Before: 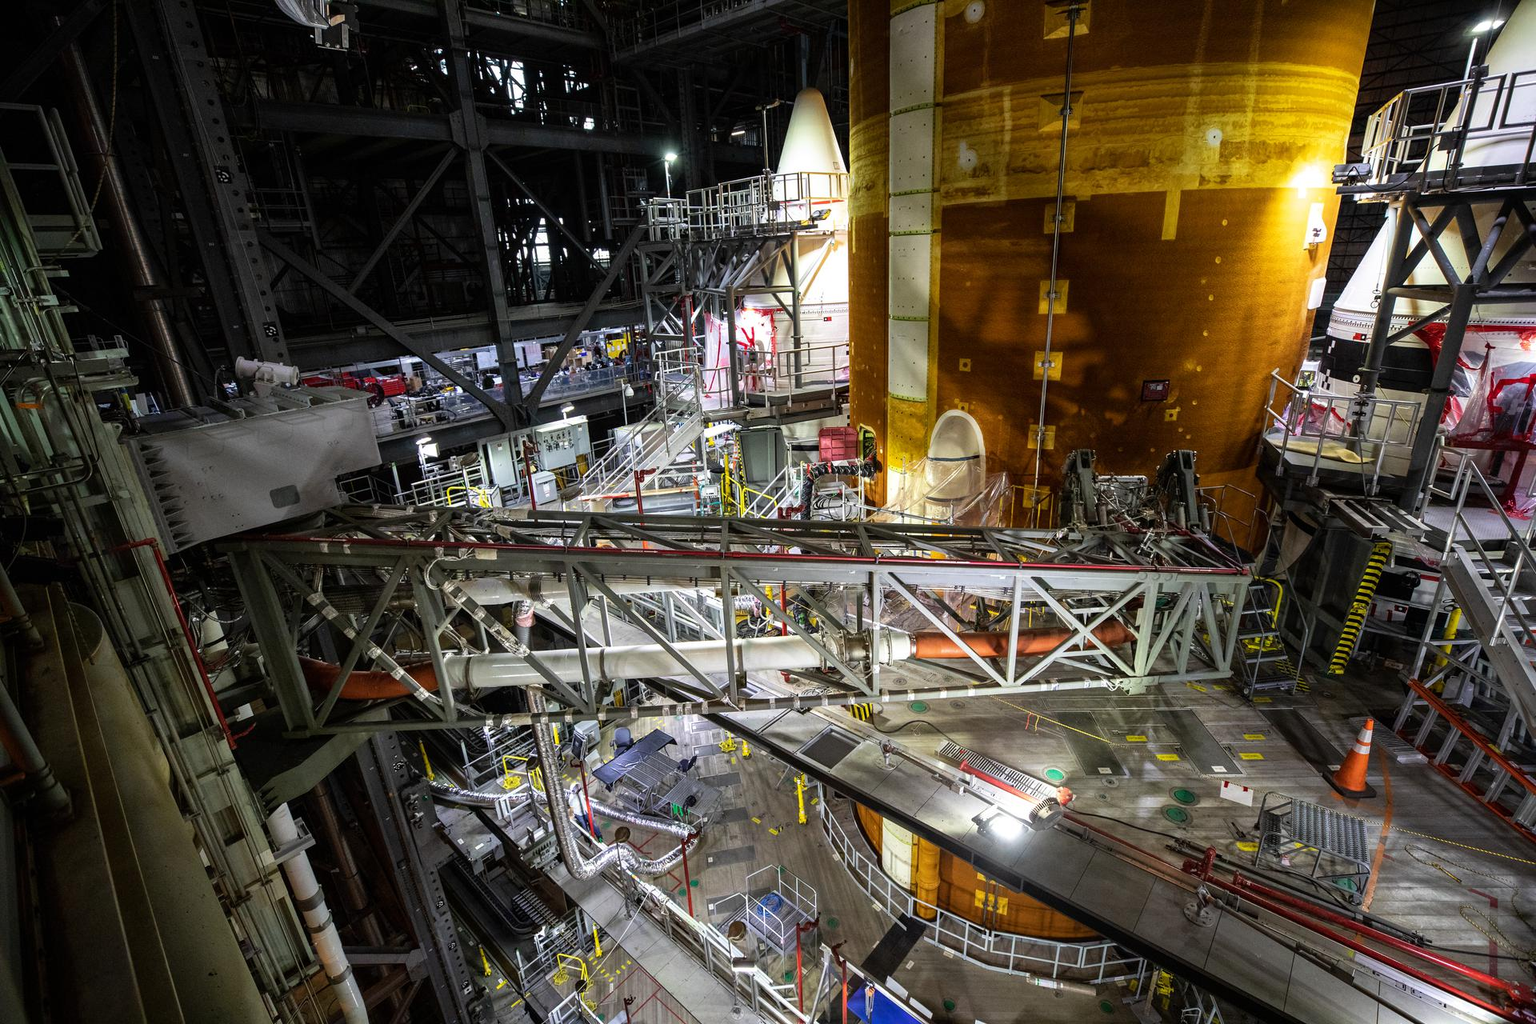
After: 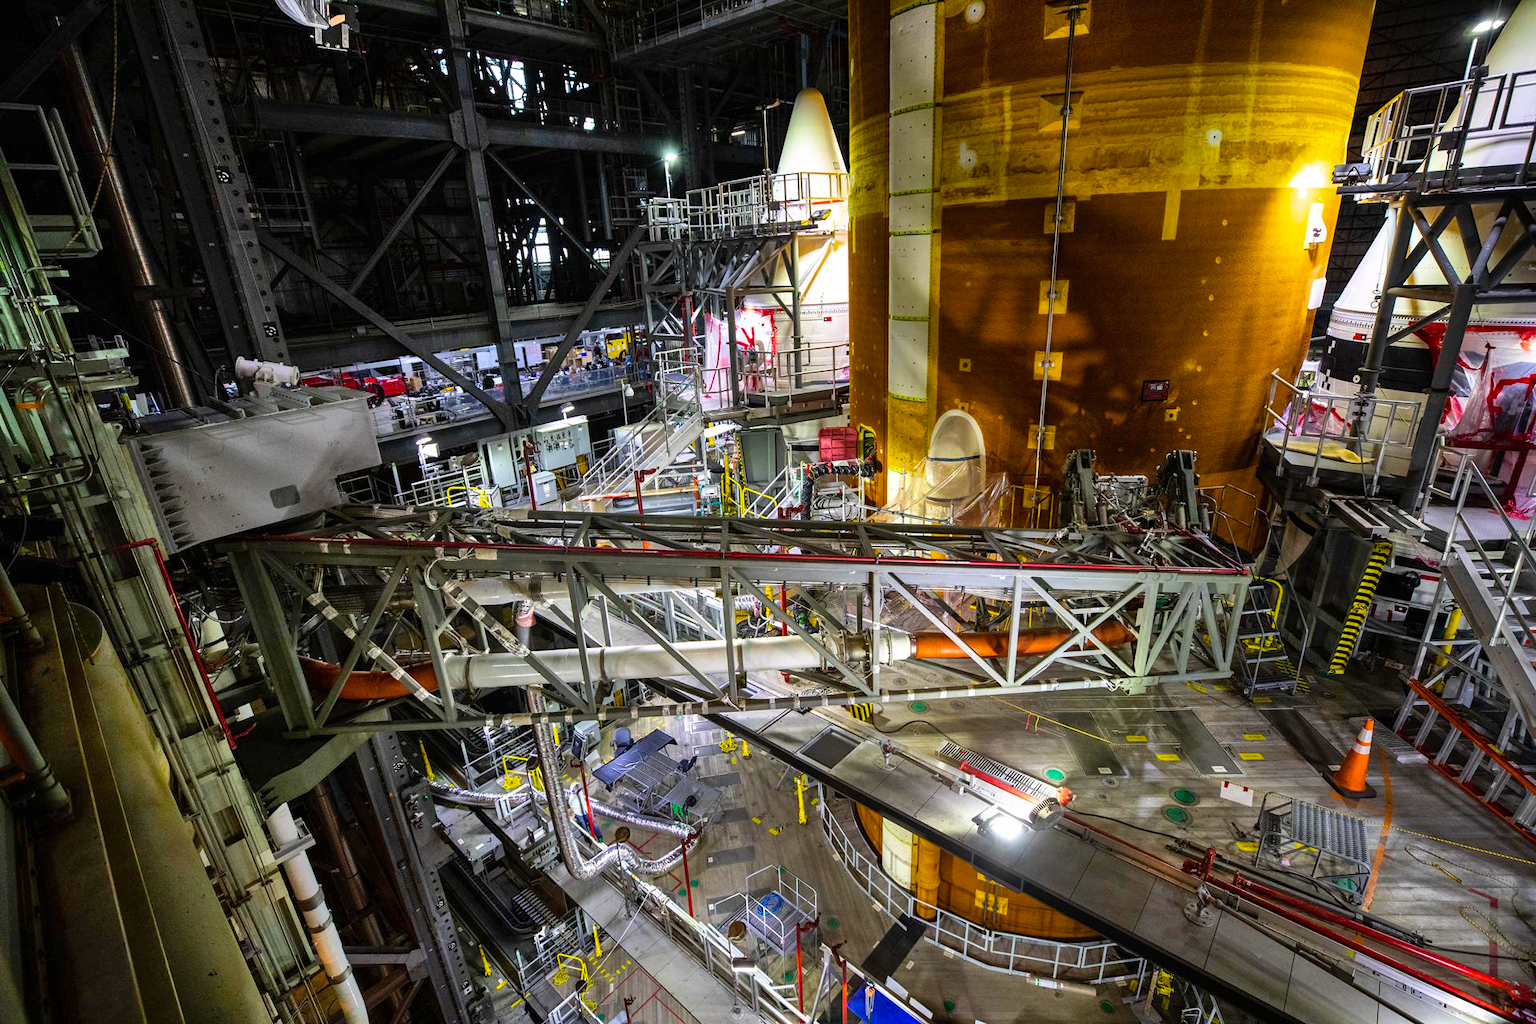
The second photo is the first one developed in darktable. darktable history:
shadows and highlights: radius 103.08, shadows 50.62, highlights -64.21, soften with gaussian
base curve: curves: ch0 [(0, 0) (0.472, 0.455) (1, 1)], preserve colors none
color balance rgb: highlights gain › chroma 0.149%, highlights gain › hue 331.09°, linear chroma grading › global chroma 9.732%, perceptual saturation grading › global saturation 29.572%
